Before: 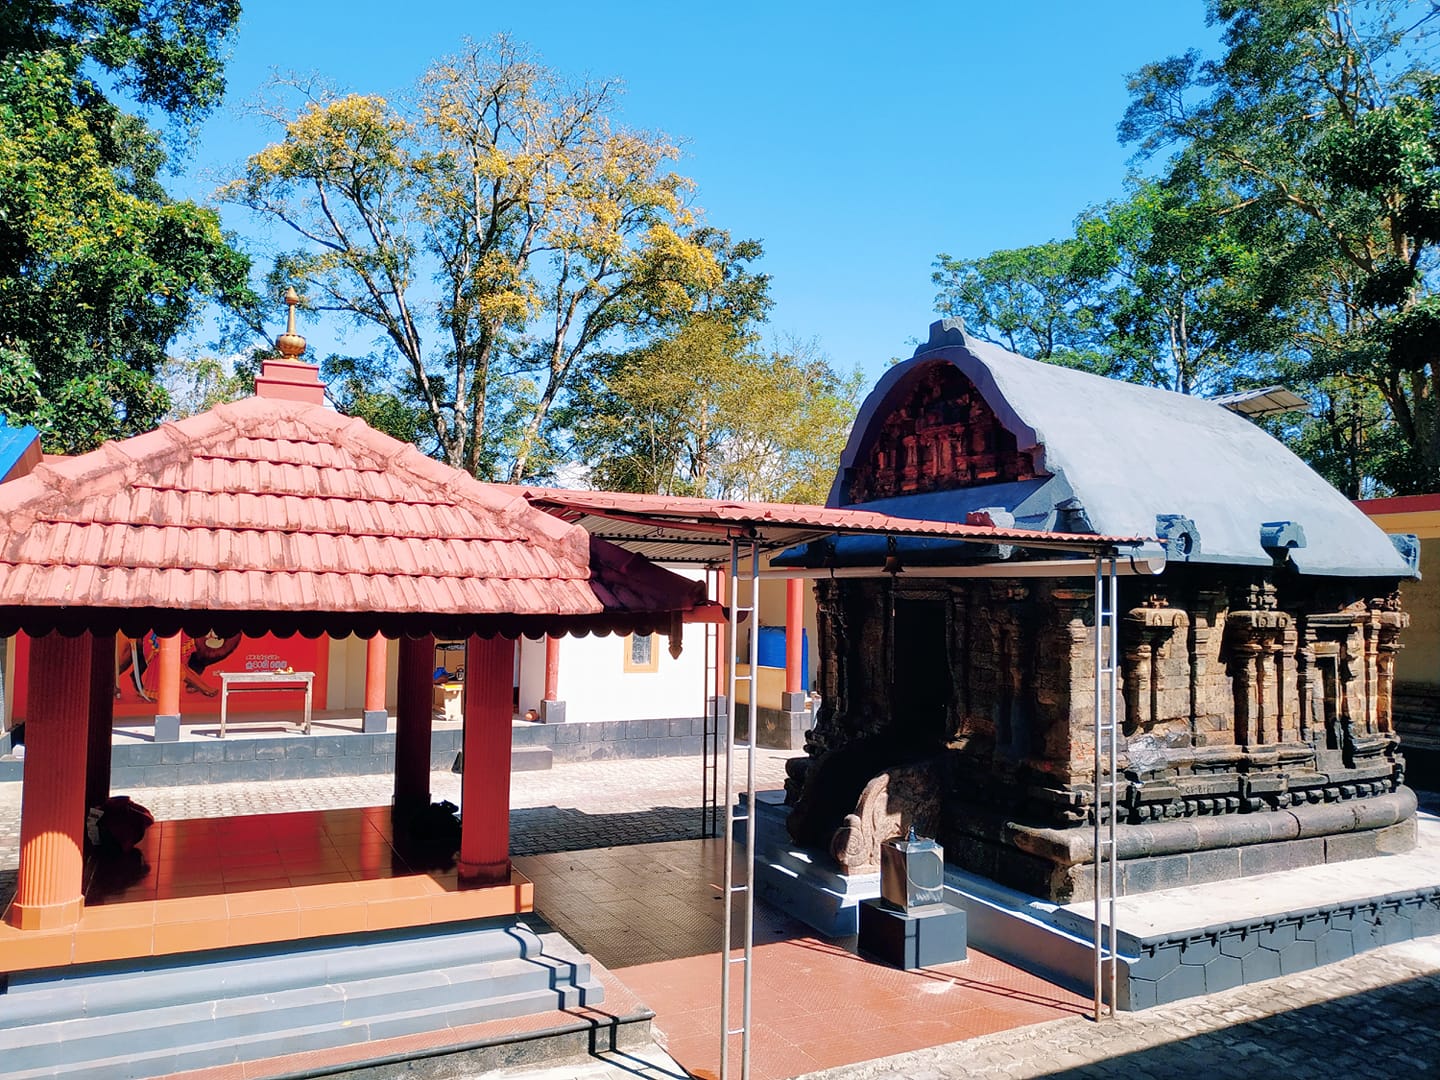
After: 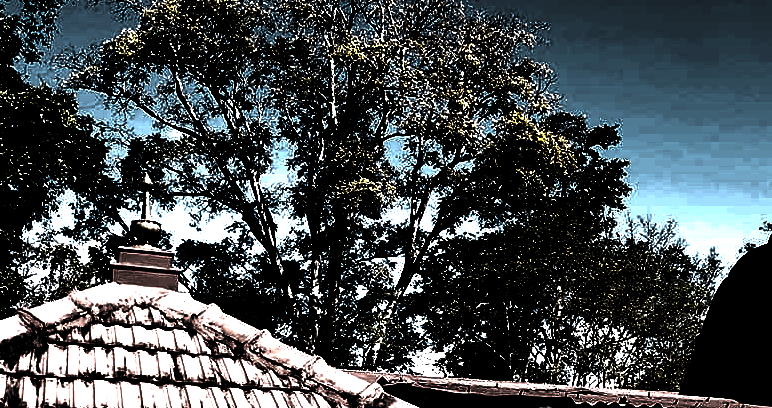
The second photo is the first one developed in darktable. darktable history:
crop: left 10.121%, top 10.631%, right 36.218%, bottom 51.526%
levels: levels [0.721, 0.937, 0.997]
tone equalizer: -8 EV -0.75 EV, -7 EV -0.7 EV, -6 EV -0.6 EV, -5 EV -0.4 EV, -3 EV 0.4 EV, -2 EV 0.6 EV, -1 EV 0.7 EV, +0 EV 0.75 EV, edges refinement/feathering 500, mask exposure compensation -1.57 EV, preserve details no
rgb curve: mode RGB, independent channels
